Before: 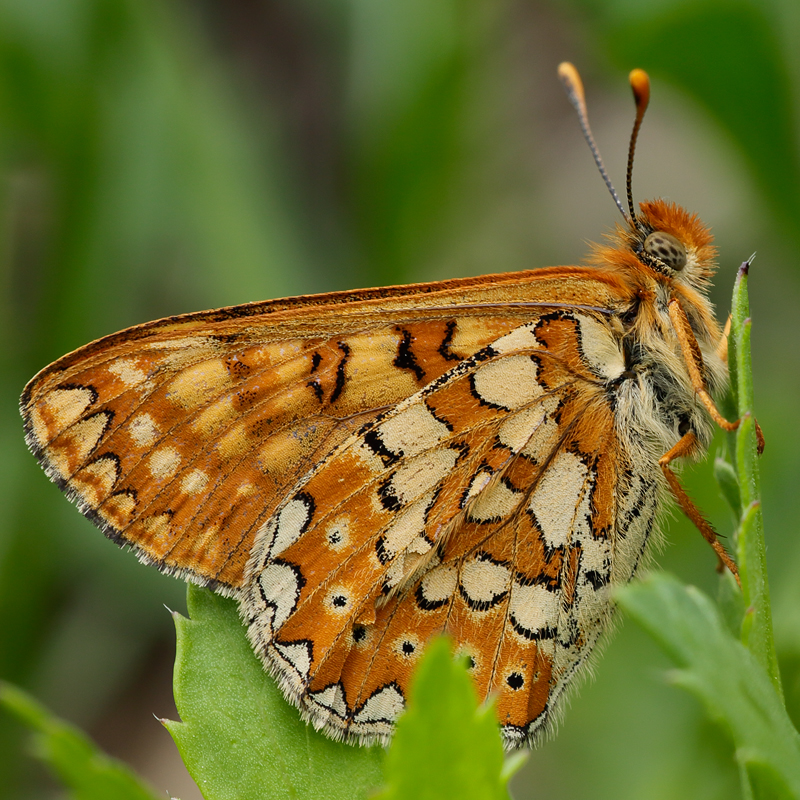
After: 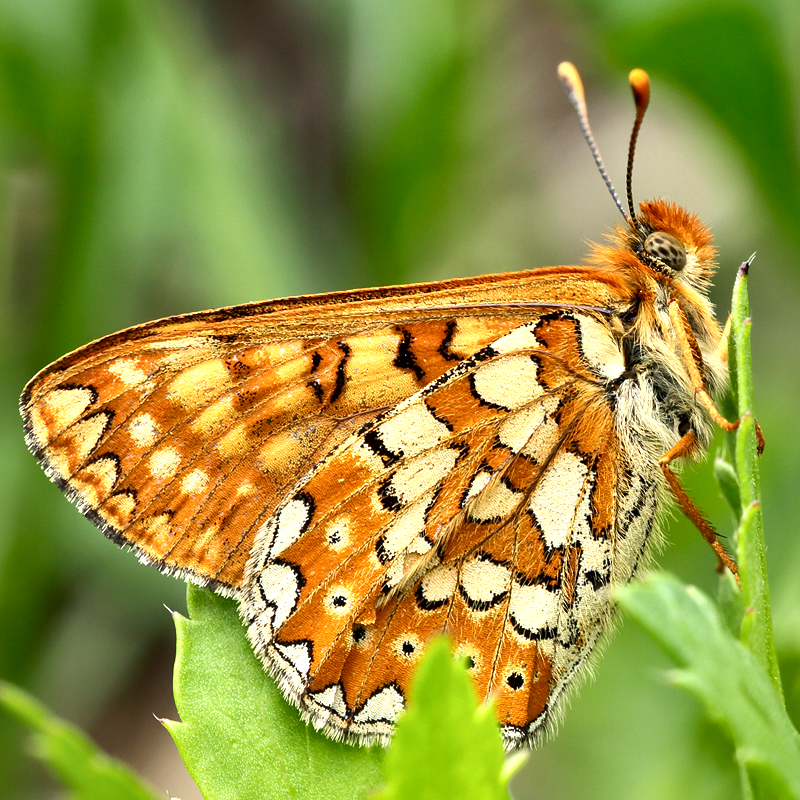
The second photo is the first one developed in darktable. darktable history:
local contrast: mode bilateral grid, contrast 25, coarseness 60, detail 151%, midtone range 0.2
exposure: exposure 0.935 EV, compensate highlight preservation false
